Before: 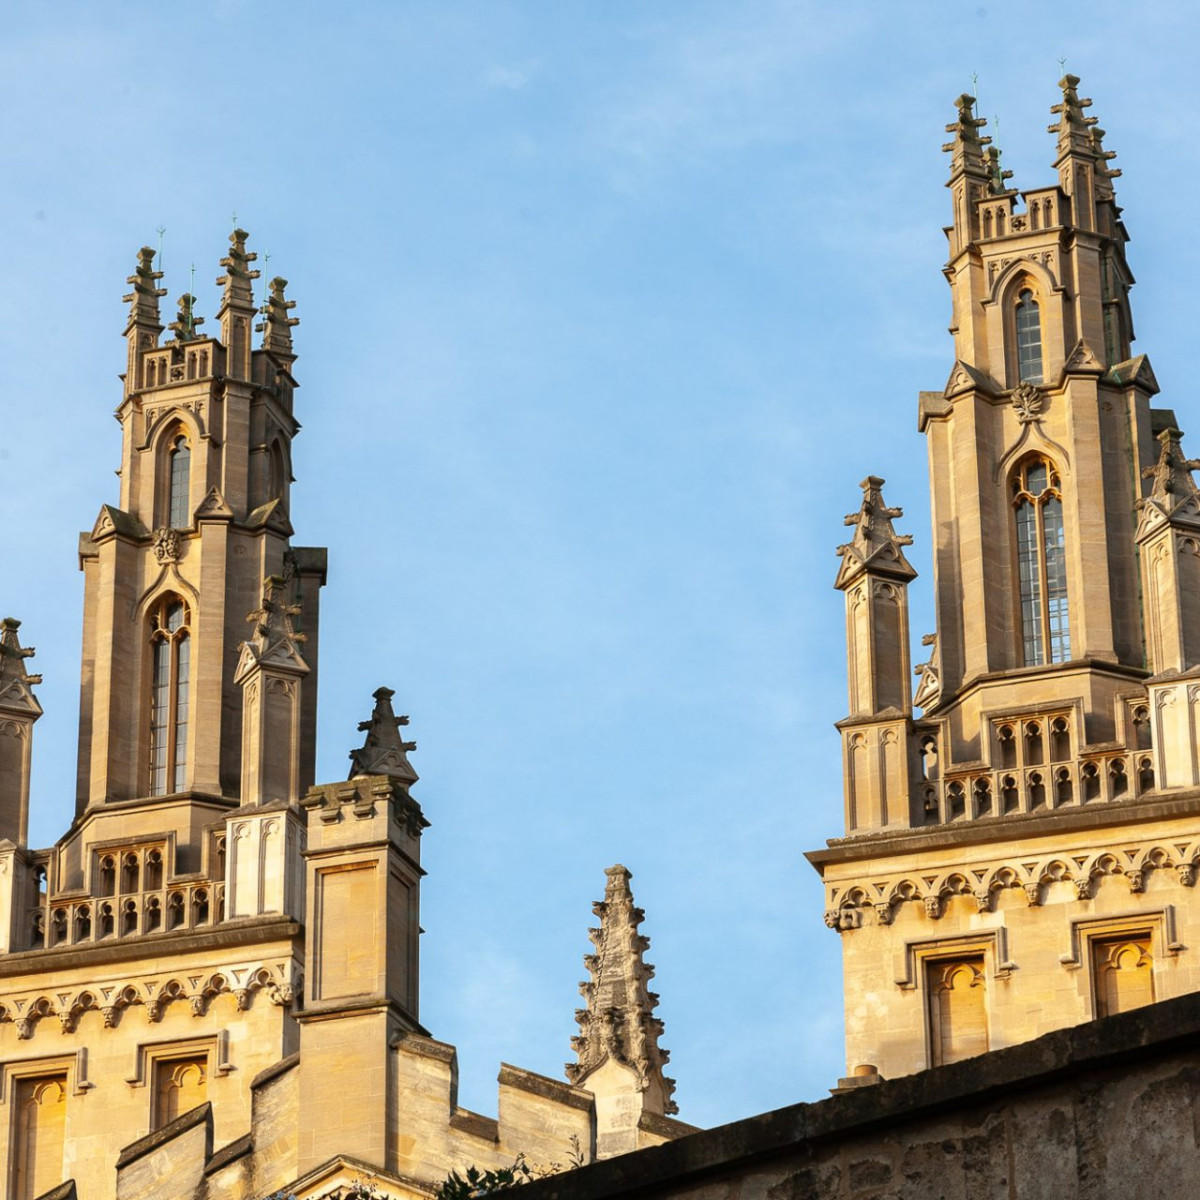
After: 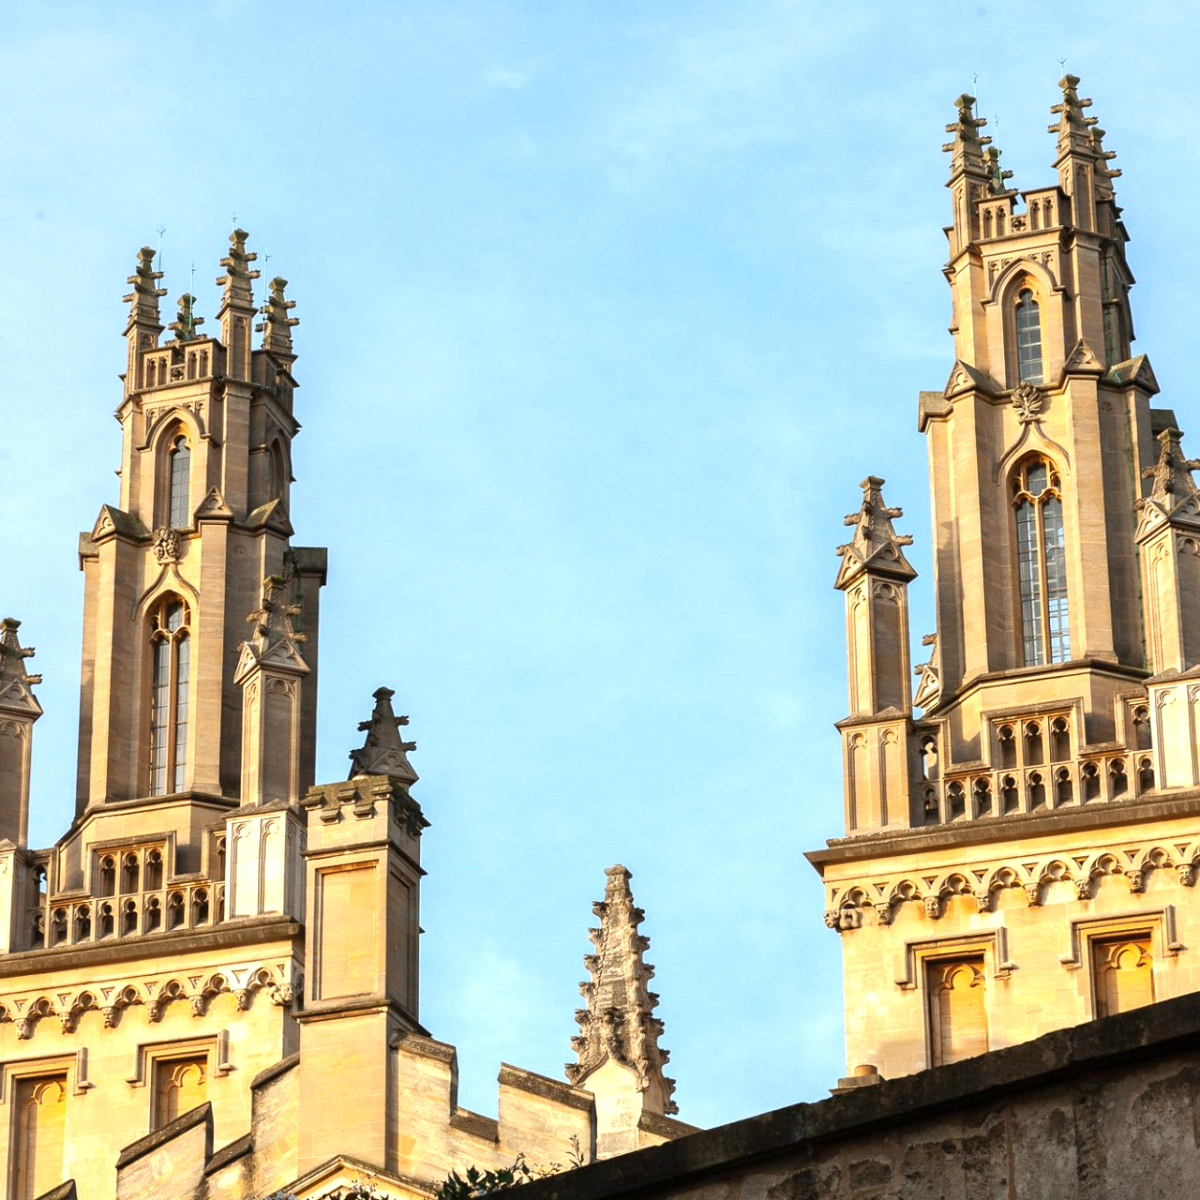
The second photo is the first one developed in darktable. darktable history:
exposure: exposure 0.497 EV, compensate highlight preservation false
tone equalizer: on, module defaults
